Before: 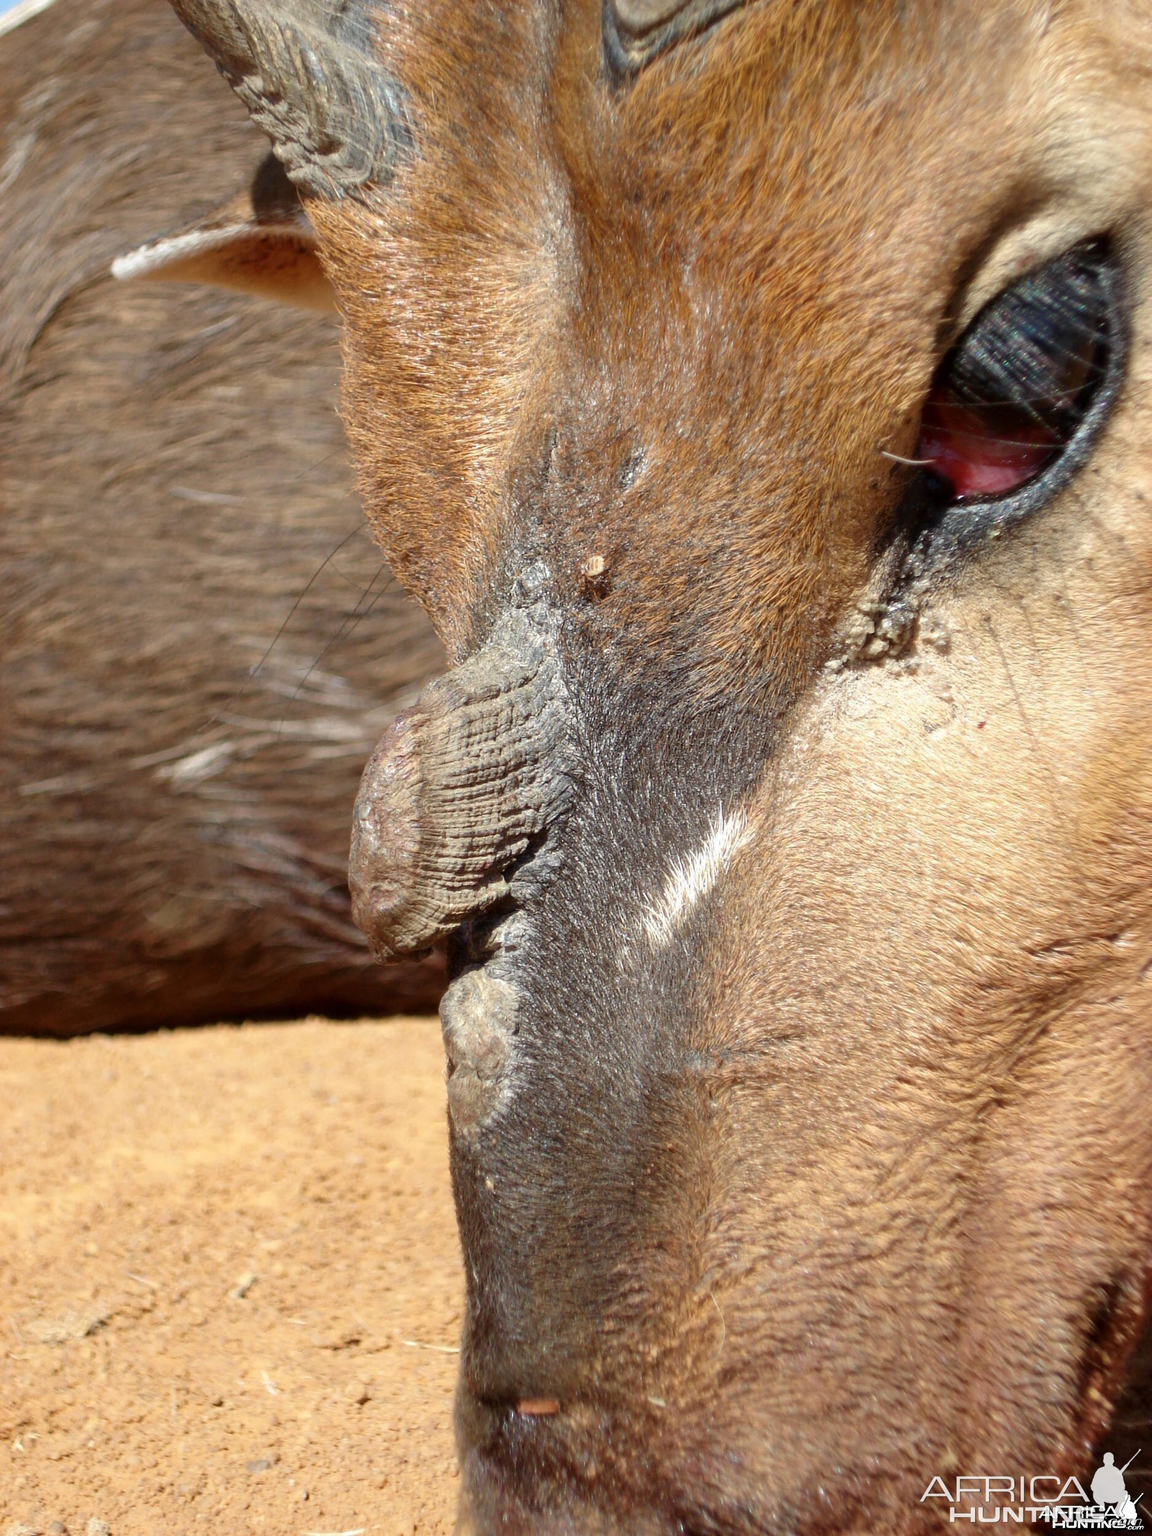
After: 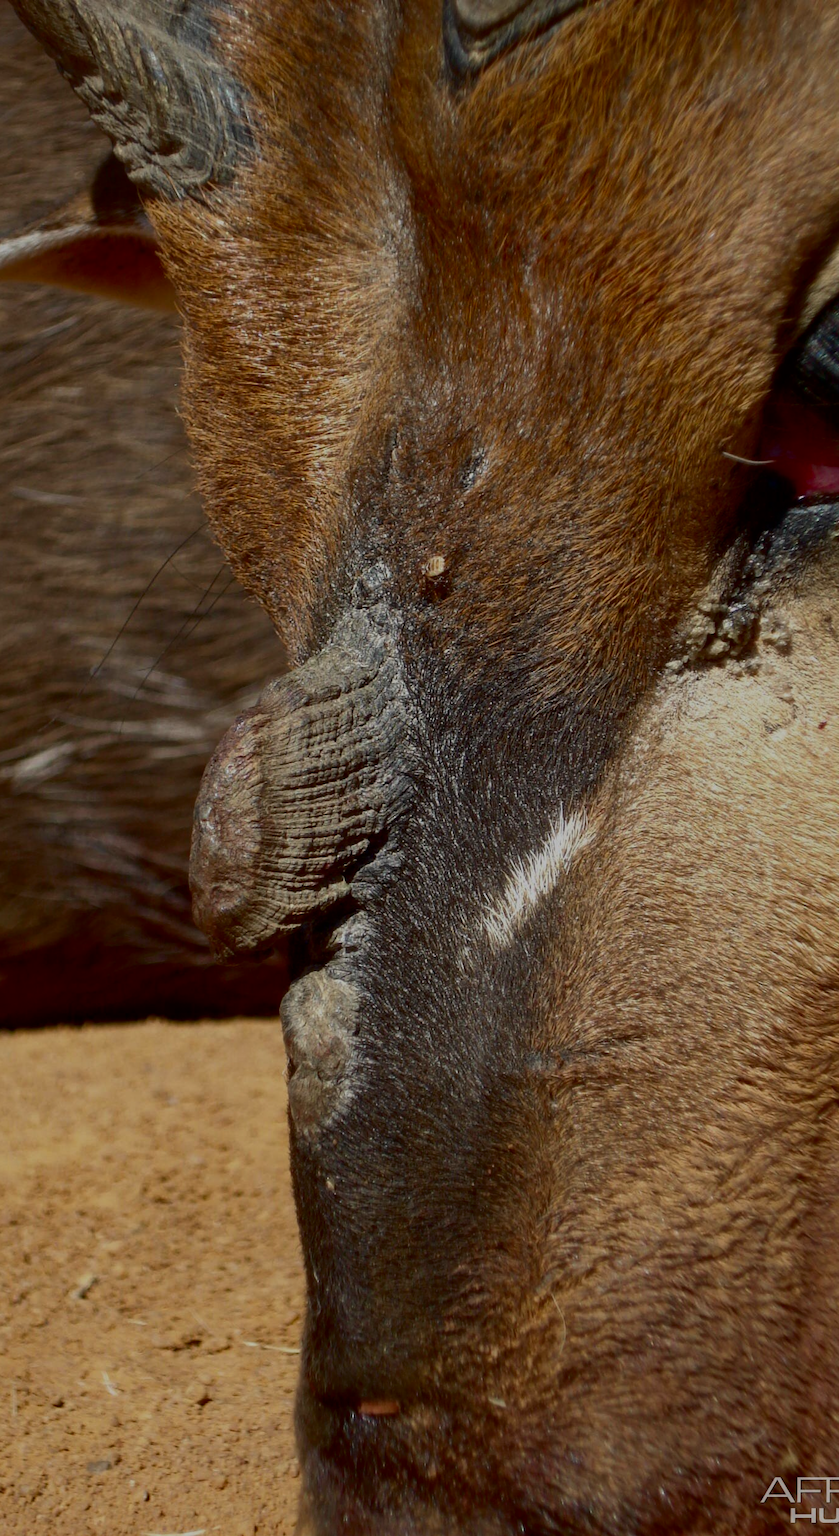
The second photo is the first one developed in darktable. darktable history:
tone equalizer: edges refinement/feathering 500, mask exposure compensation -1.57 EV, preserve details no
exposure: black level correction 0, exposure -0.782 EV, compensate exposure bias true, compensate highlight preservation false
crop: left 13.878%, right 13.256%
shadows and highlights: shadows 25.02, highlights -24.94
contrast brightness saturation: contrast 0.13, brightness -0.235, saturation 0.146
